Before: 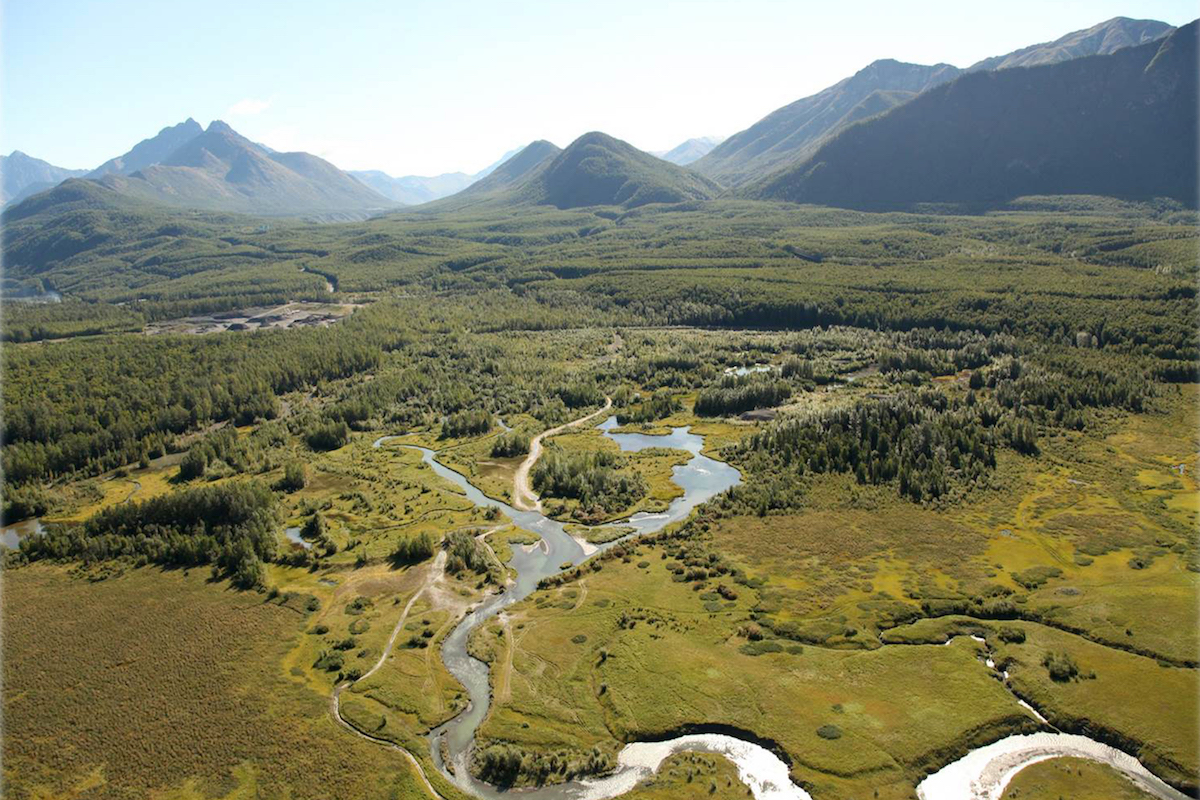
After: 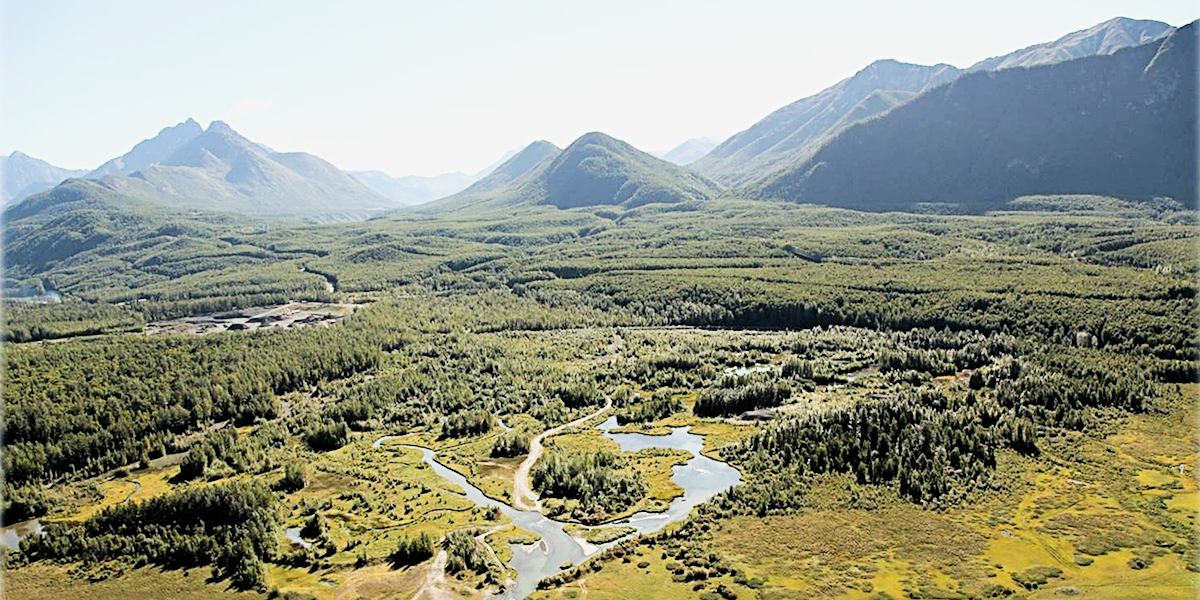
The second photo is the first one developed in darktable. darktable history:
exposure: exposure 0.657 EV, compensate highlight preservation false
crop: bottom 24.988%
sharpen: radius 2.584, amount 0.688
filmic rgb: black relative exposure -5 EV, hardness 2.88, contrast 1.3, highlights saturation mix -30%
